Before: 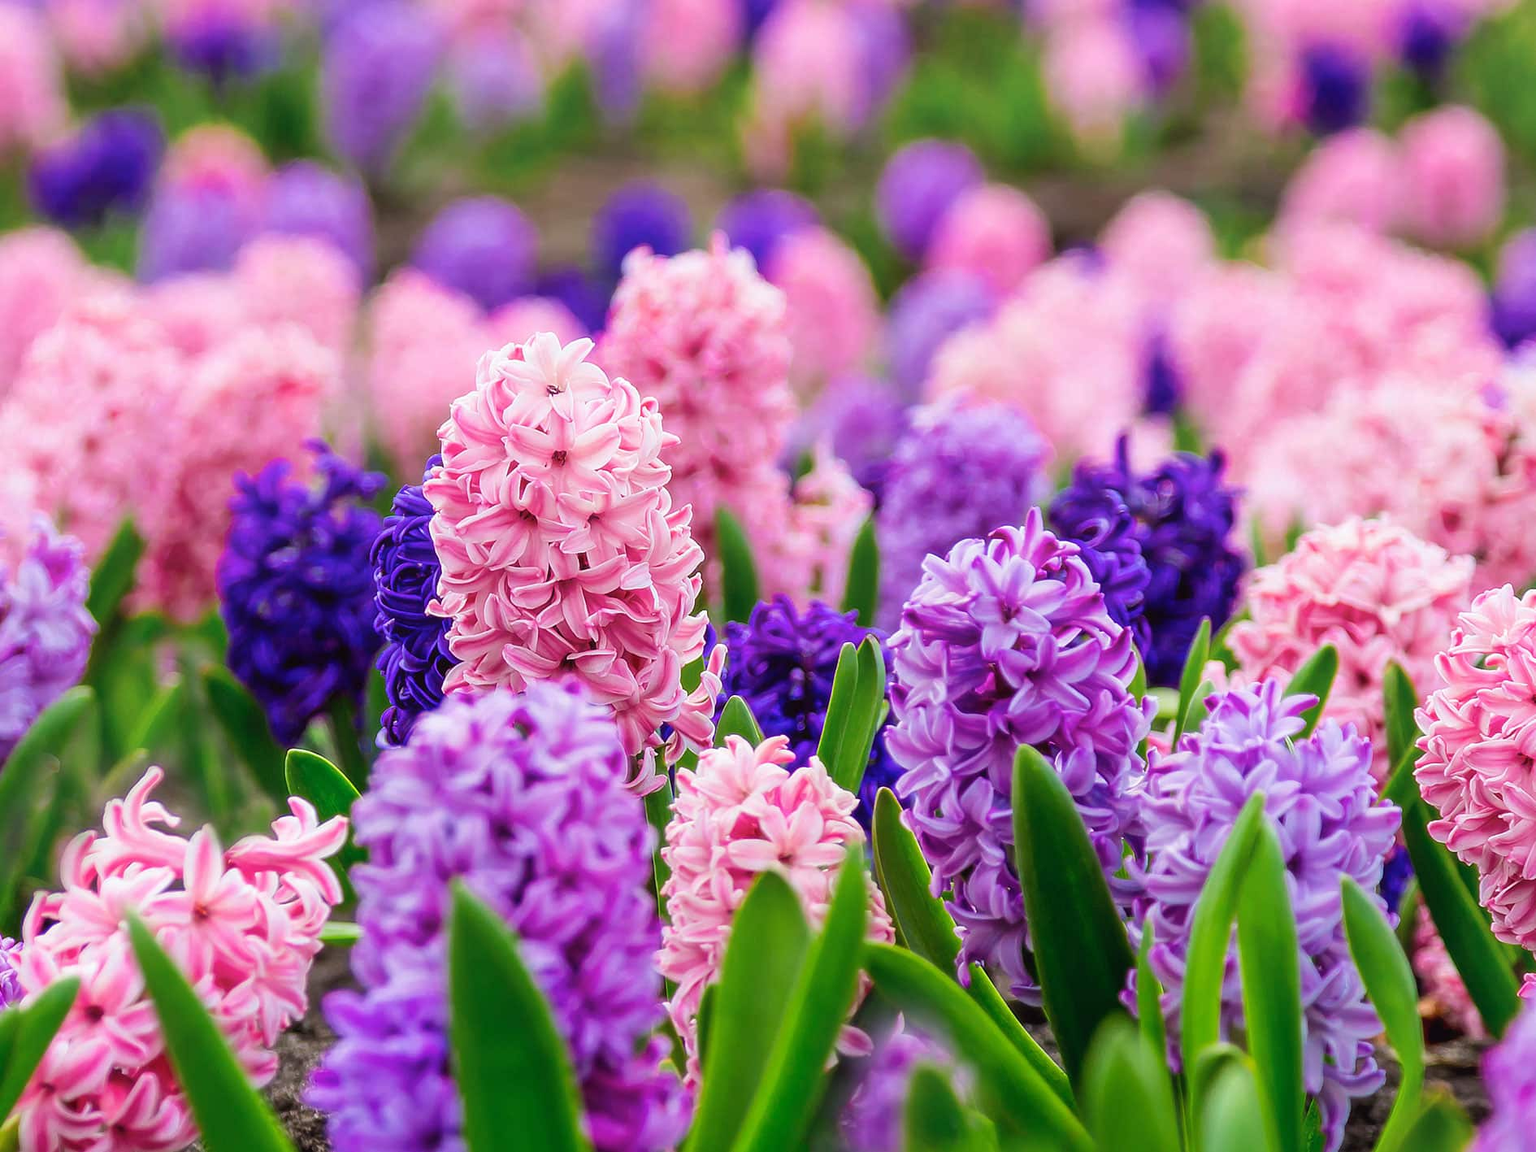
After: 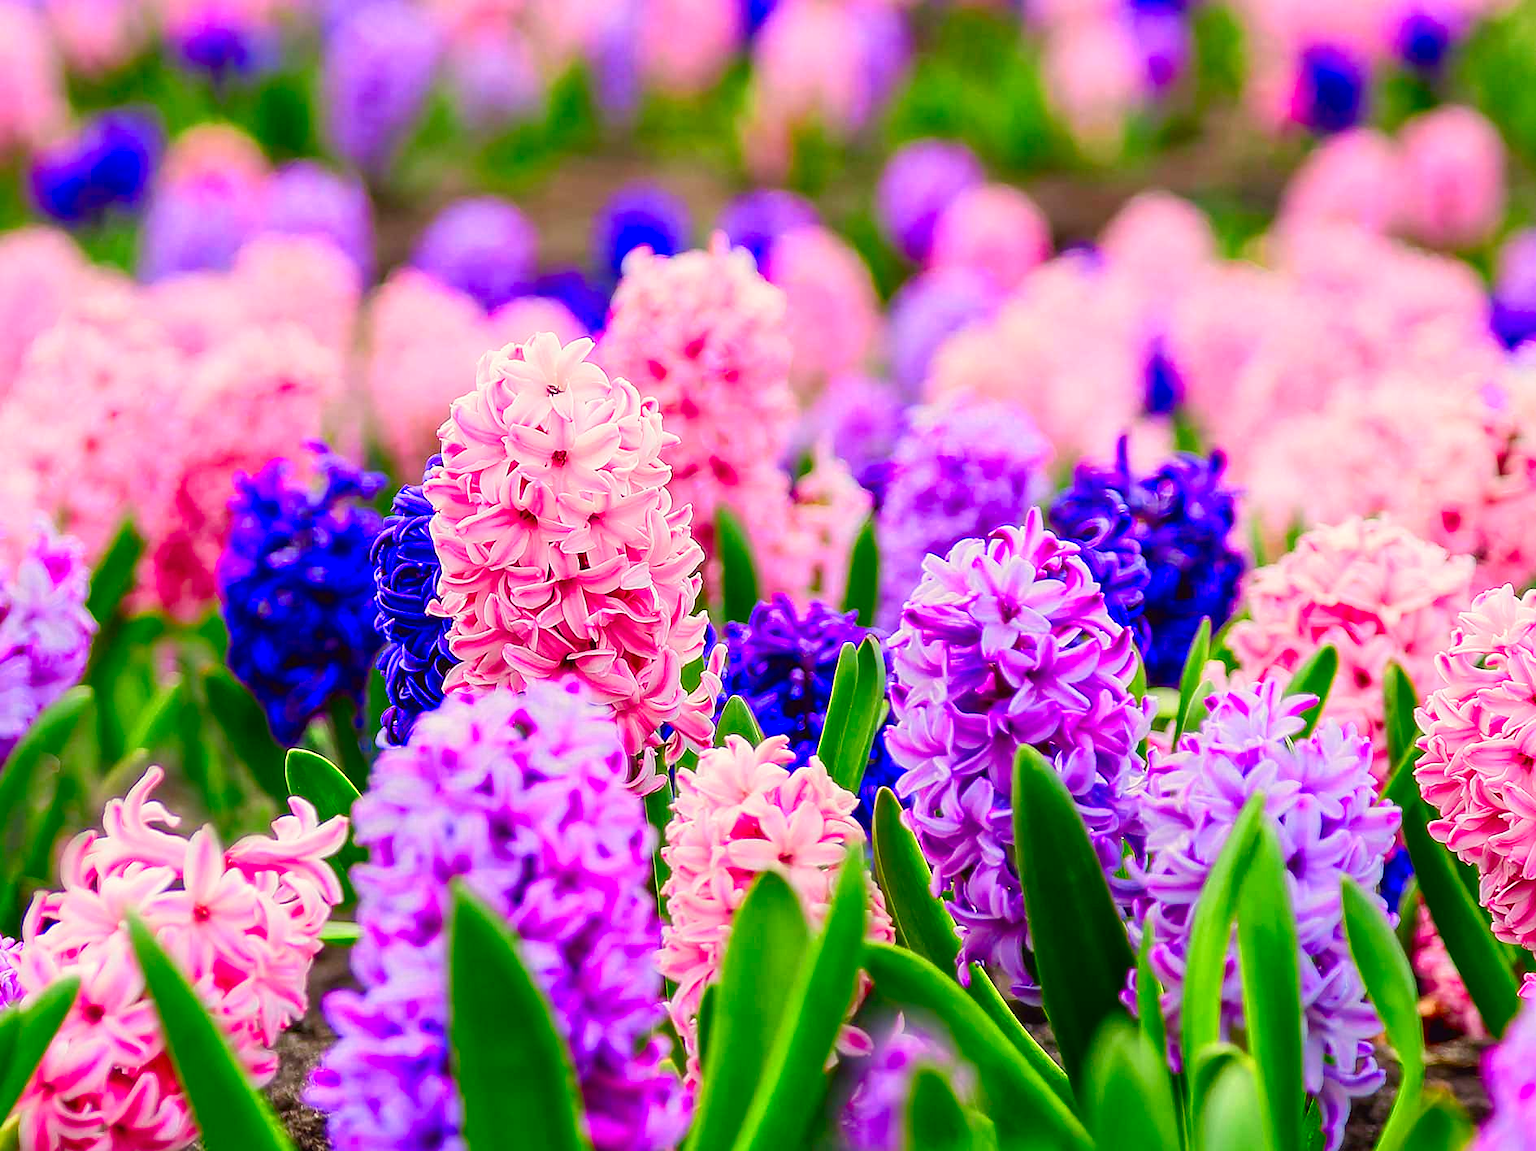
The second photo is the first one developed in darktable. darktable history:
color correction: highlights b* 0.035, saturation 1.79
color balance rgb: highlights gain › chroma 3.072%, highlights gain › hue 76.4°, perceptual saturation grading › global saturation -10.396%, perceptual saturation grading › highlights -27.079%, perceptual saturation grading › shadows 21.568%, global vibrance 7.166%, saturation formula JzAzBz (2021)
sharpen: radius 1.875, amount 0.413, threshold 1.55
